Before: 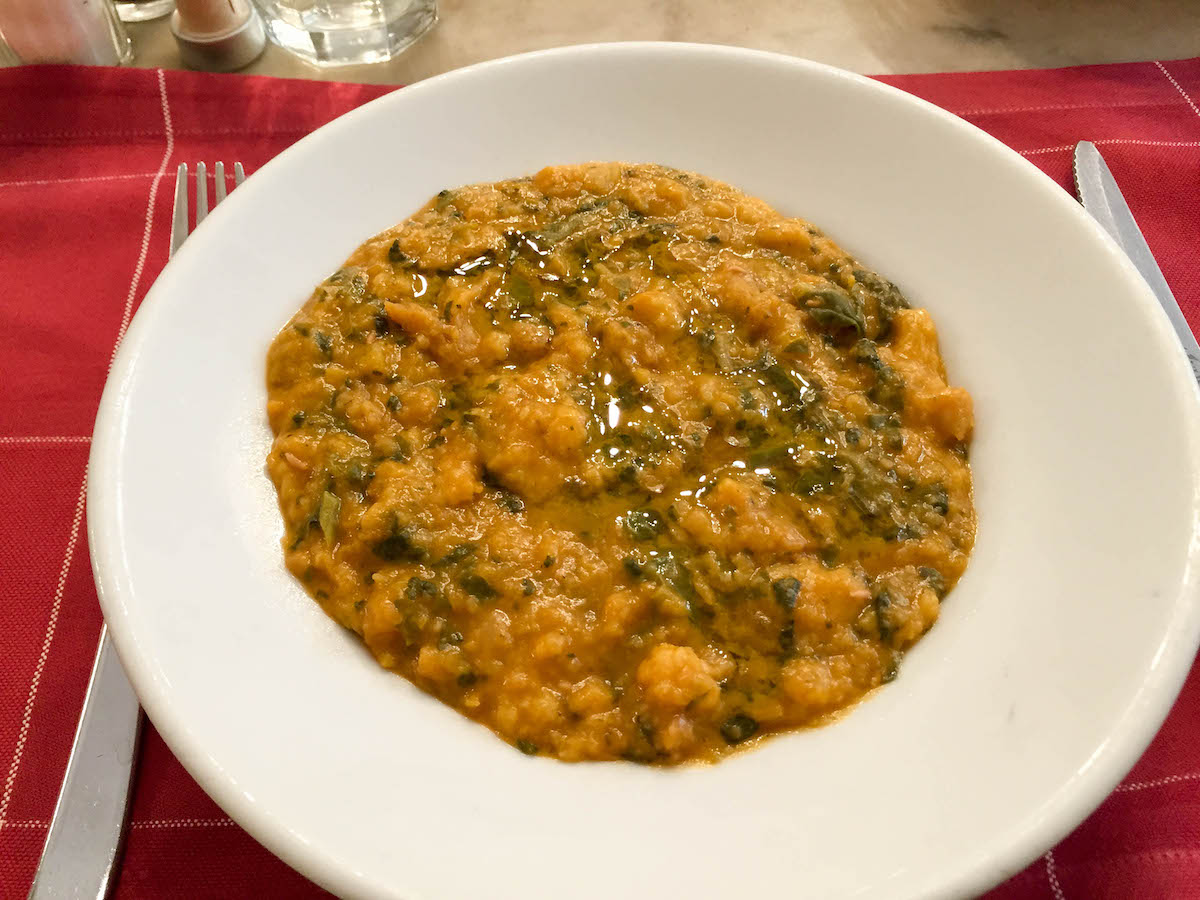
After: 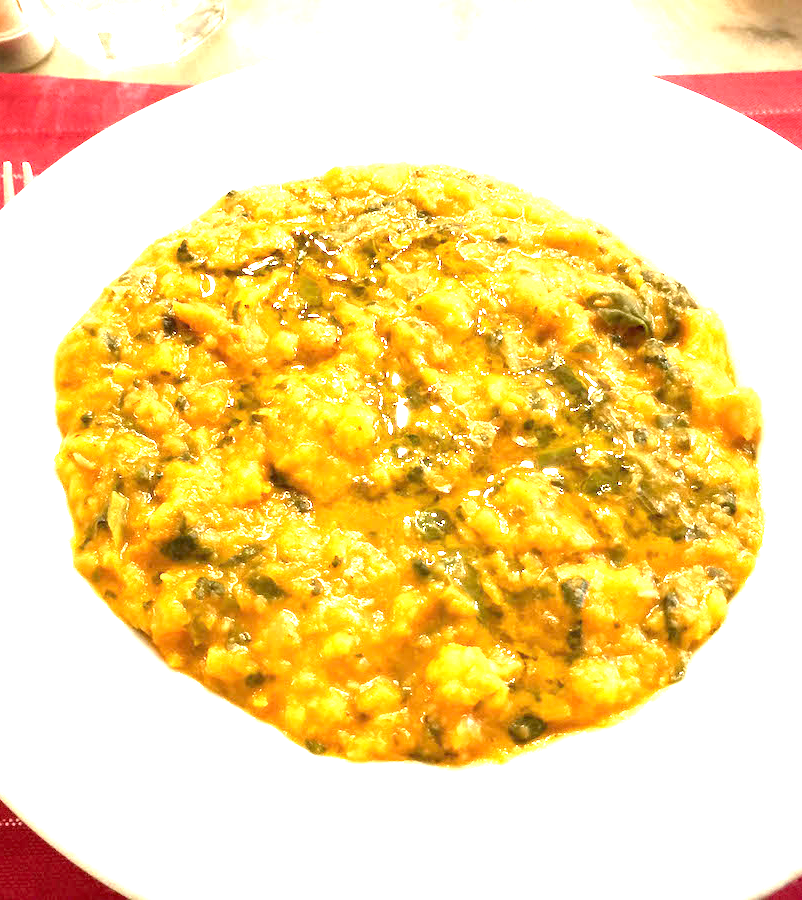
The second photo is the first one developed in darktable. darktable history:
crop and rotate: left 17.732%, right 15.423%
exposure: exposure 2 EV, compensate highlight preservation false
